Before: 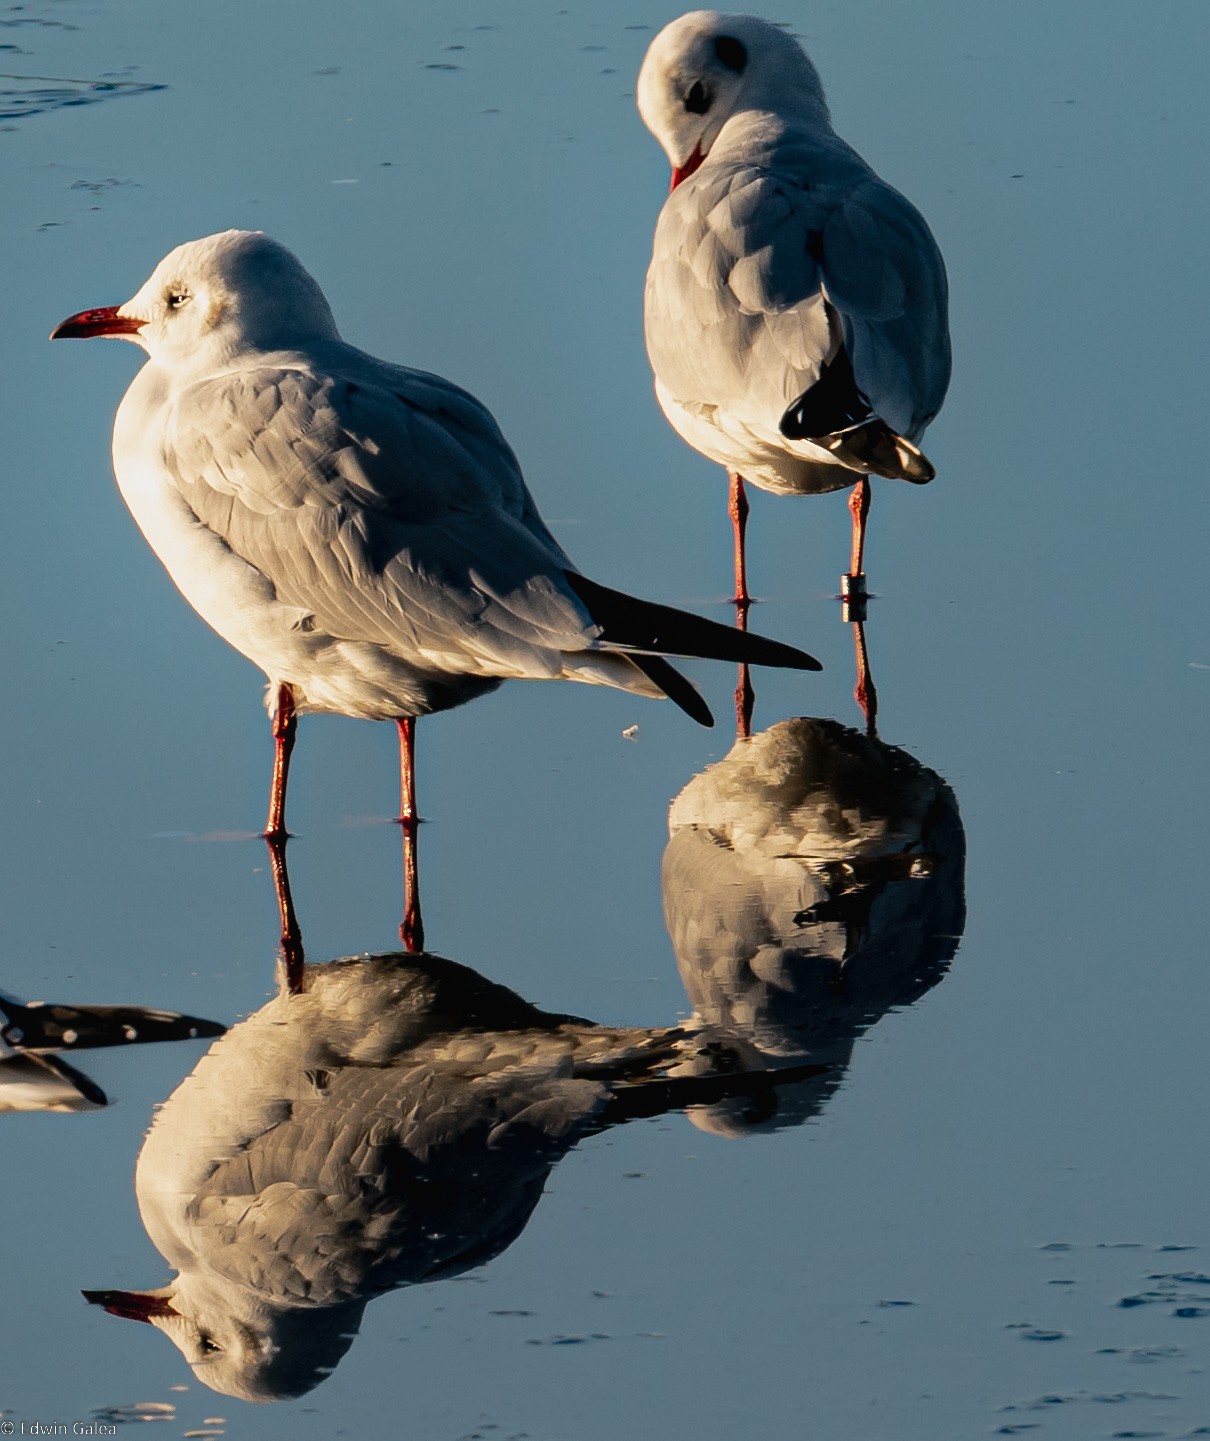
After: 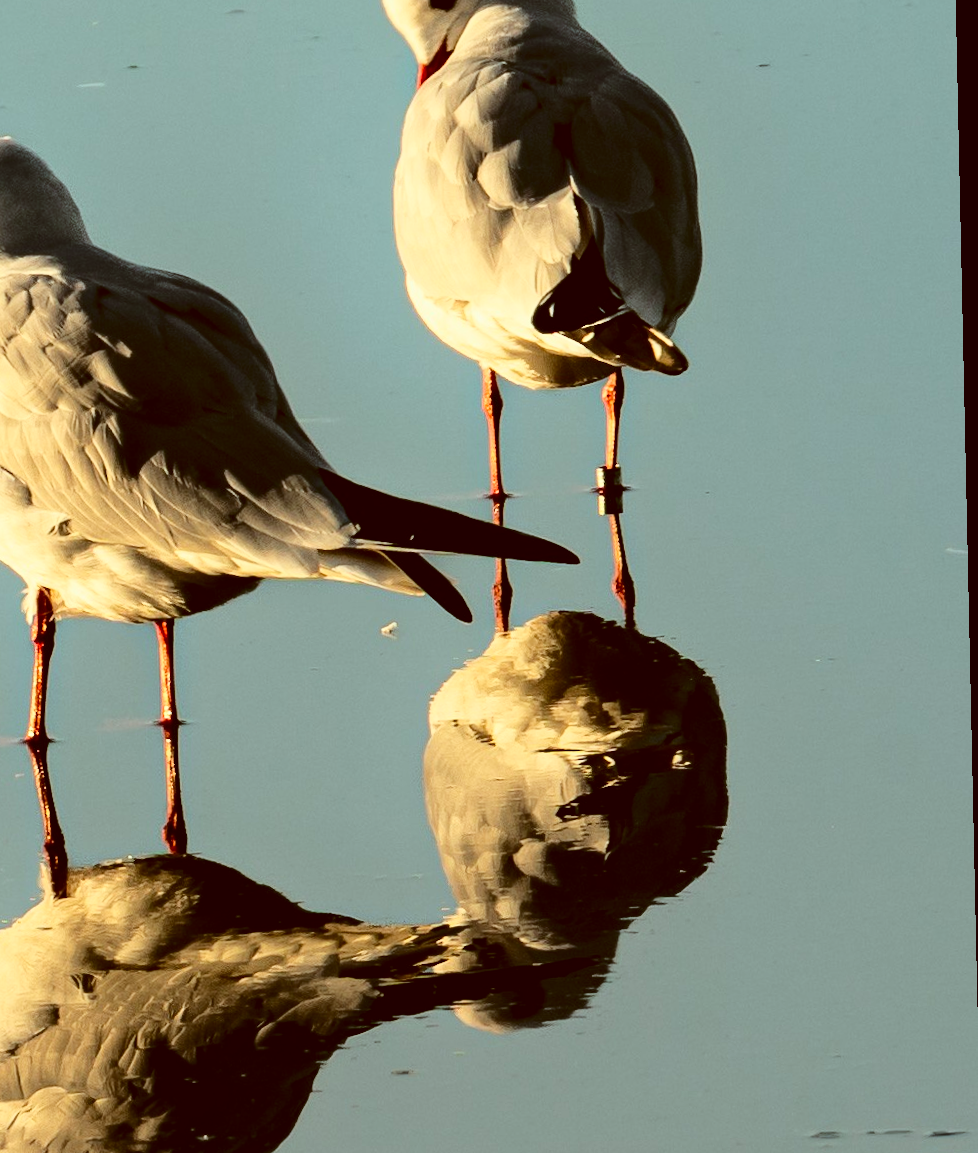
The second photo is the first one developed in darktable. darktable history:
crop and rotate: left 20.74%, top 7.912%, right 0.375%, bottom 13.378%
color correction: highlights a* -5.3, highlights b* 9.8, shadows a* 9.8, shadows b* 24.26
base curve: curves: ch0 [(0, 0) (0.028, 0.03) (0.121, 0.232) (0.46, 0.748) (0.859, 0.968) (1, 1)]
rotate and perspective: rotation -1.24°, automatic cropping off
